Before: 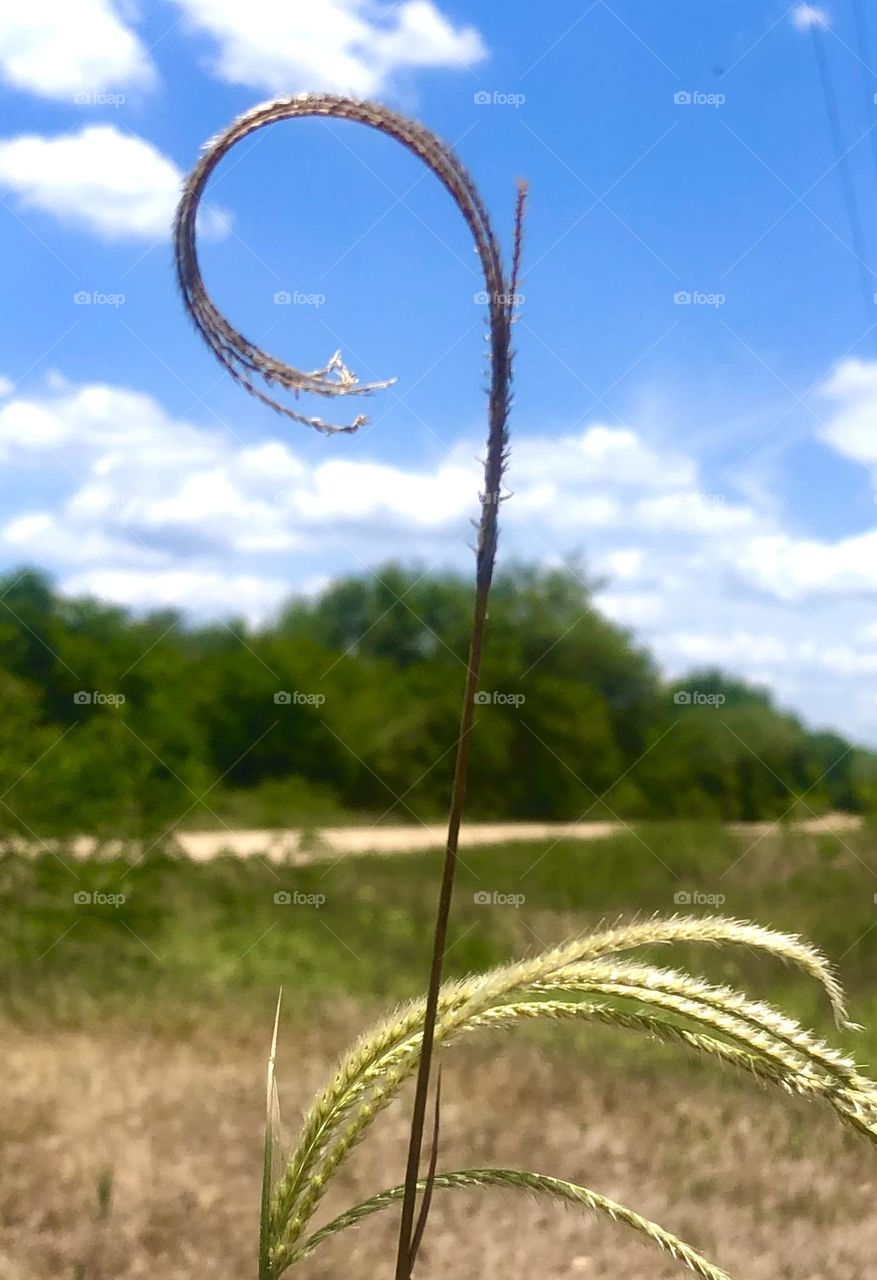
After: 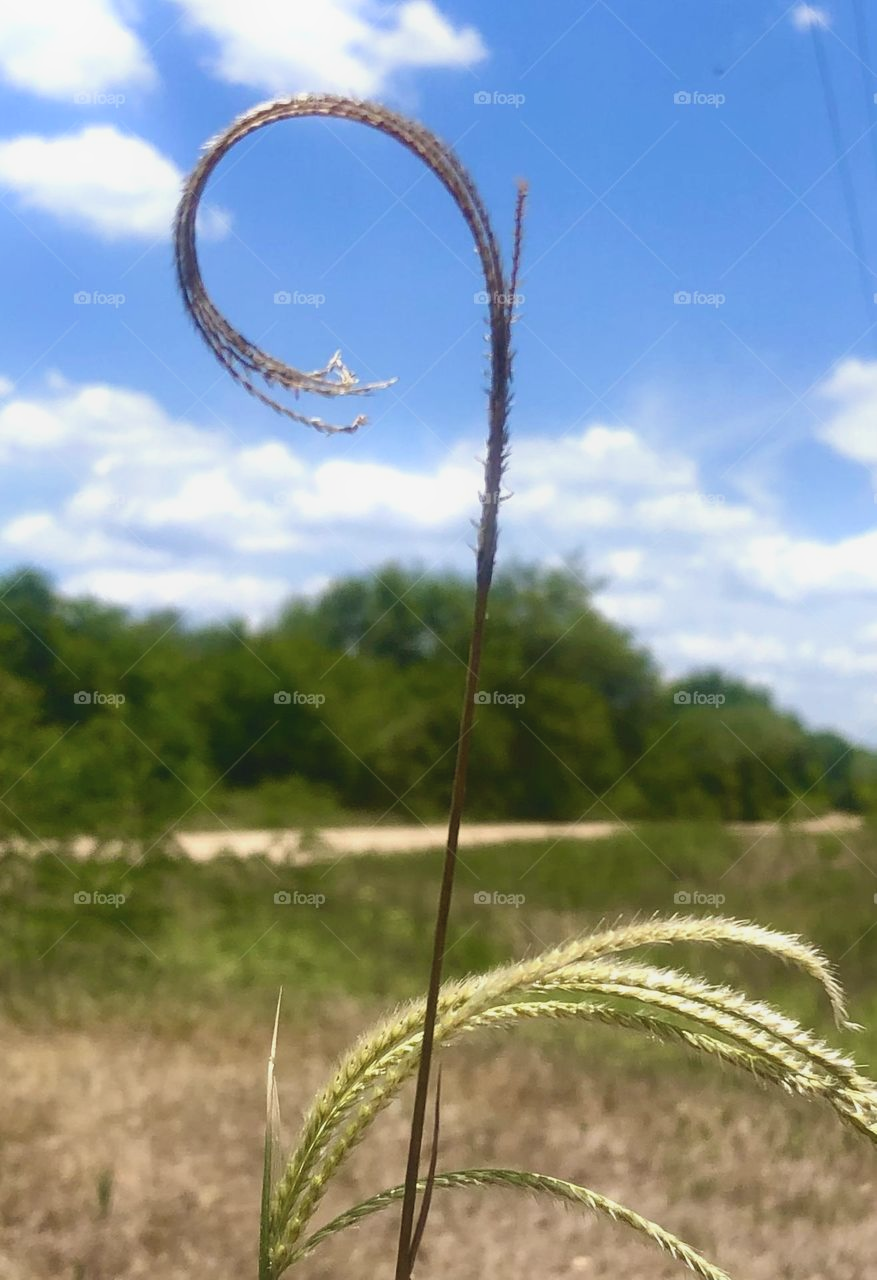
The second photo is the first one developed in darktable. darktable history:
bloom: size 9%, threshold 100%, strength 7%
contrast brightness saturation: contrast -0.1, saturation -0.1
